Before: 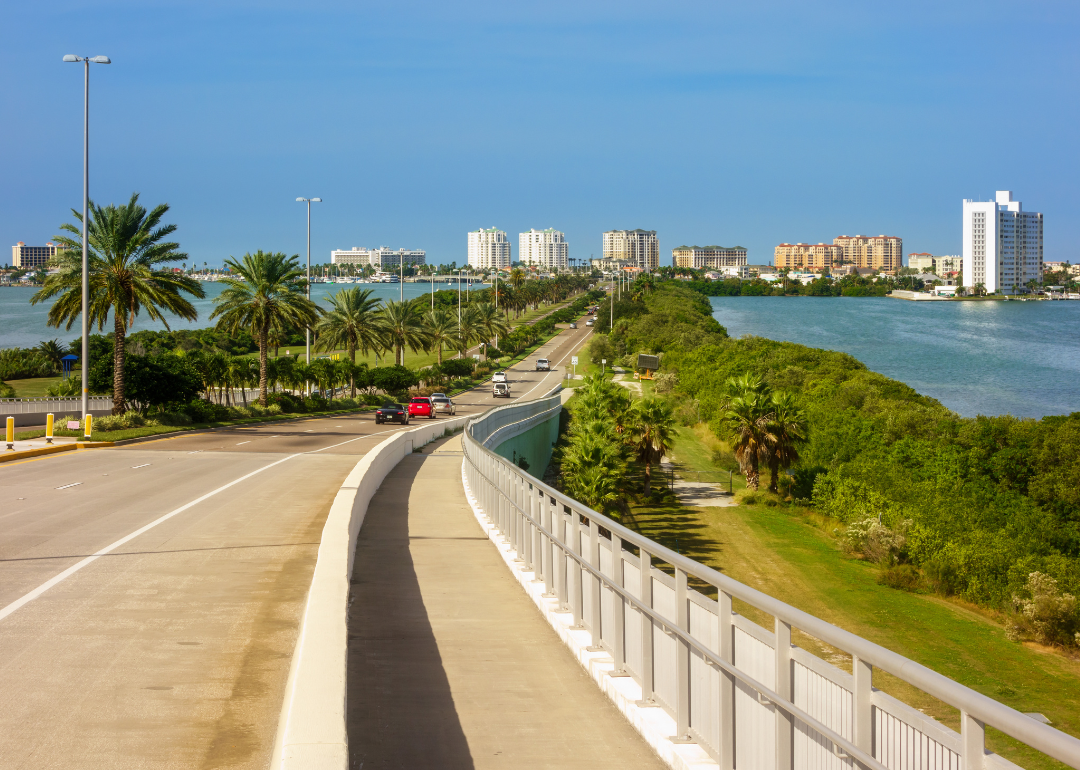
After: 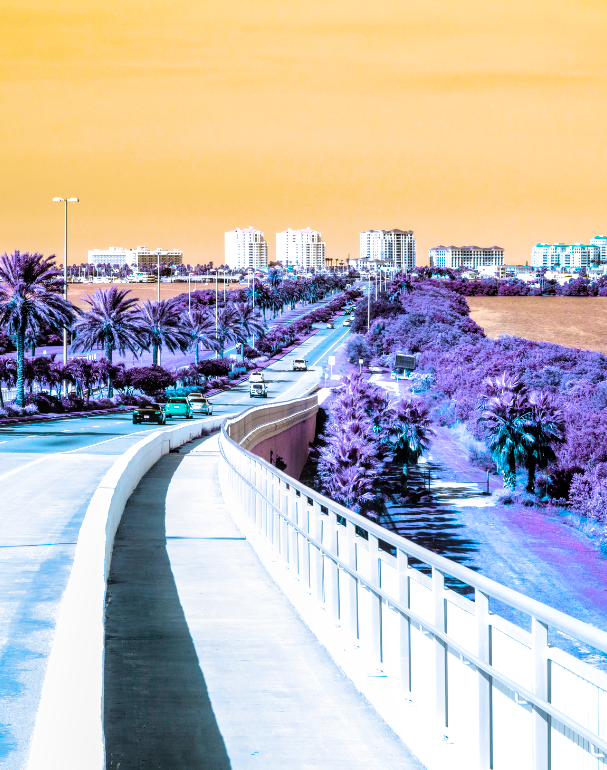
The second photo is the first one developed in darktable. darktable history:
local contrast: on, module defaults
crop and rotate: left 22.516%, right 21.234%
exposure: exposure 0.6 EV, compensate highlight preservation false
tone curve: curves: ch0 [(0, 0) (0.08, 0.056) (0.4, 0.4) (0.6, 0.612) (0.92, 0.924) (1, 1)], color space Lab, linked channels, preserve colors none
filmic rgb: black relative exposure -3.57 EV, white relative exposure 2.29 EV, hardness 3.41
color balance rgb: hue shift 180°, global vibrance 50%, contrast 0.32%
